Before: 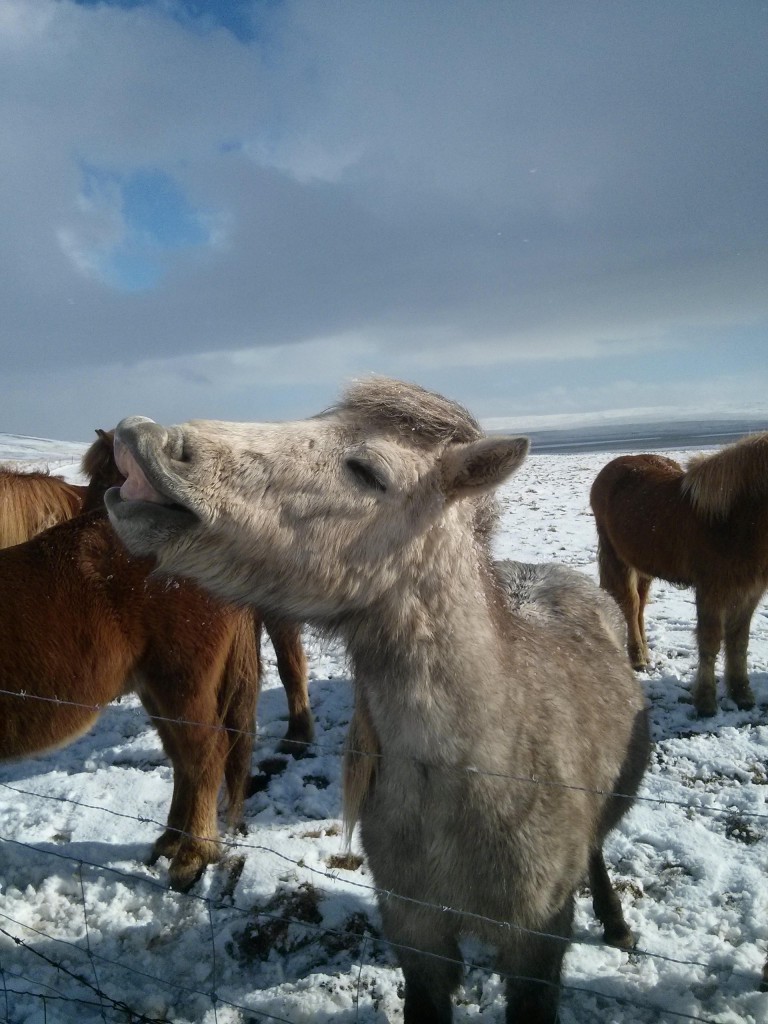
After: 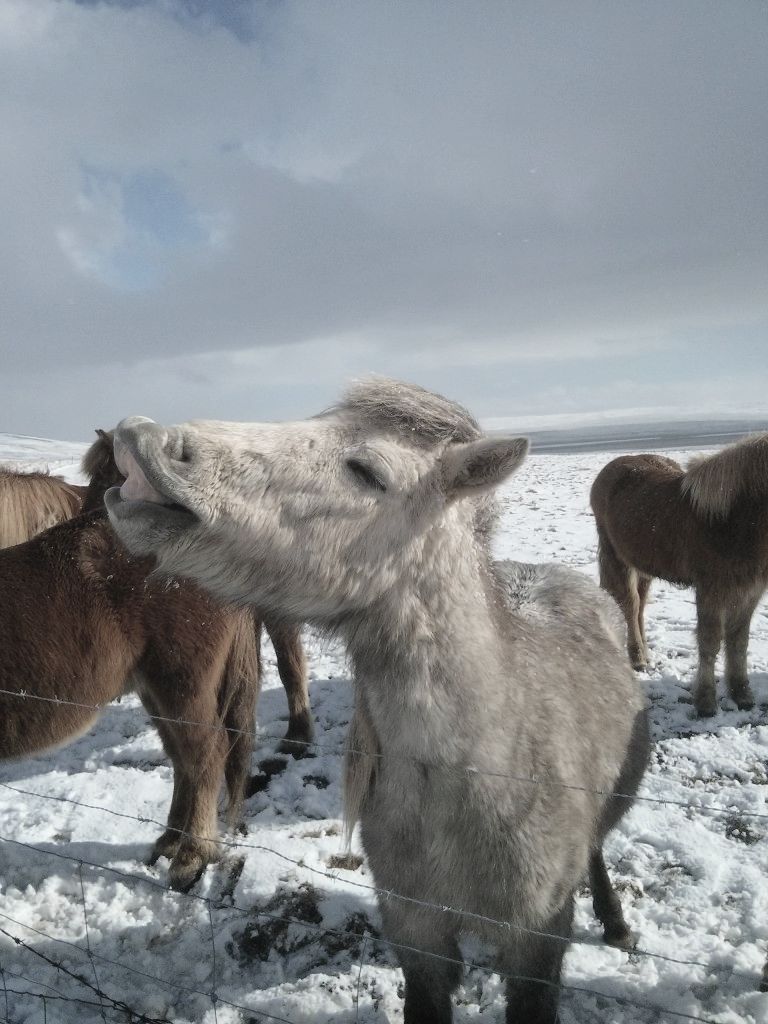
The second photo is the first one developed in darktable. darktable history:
contrast brightness saturation: brightness 0.186, saturation -0.482
